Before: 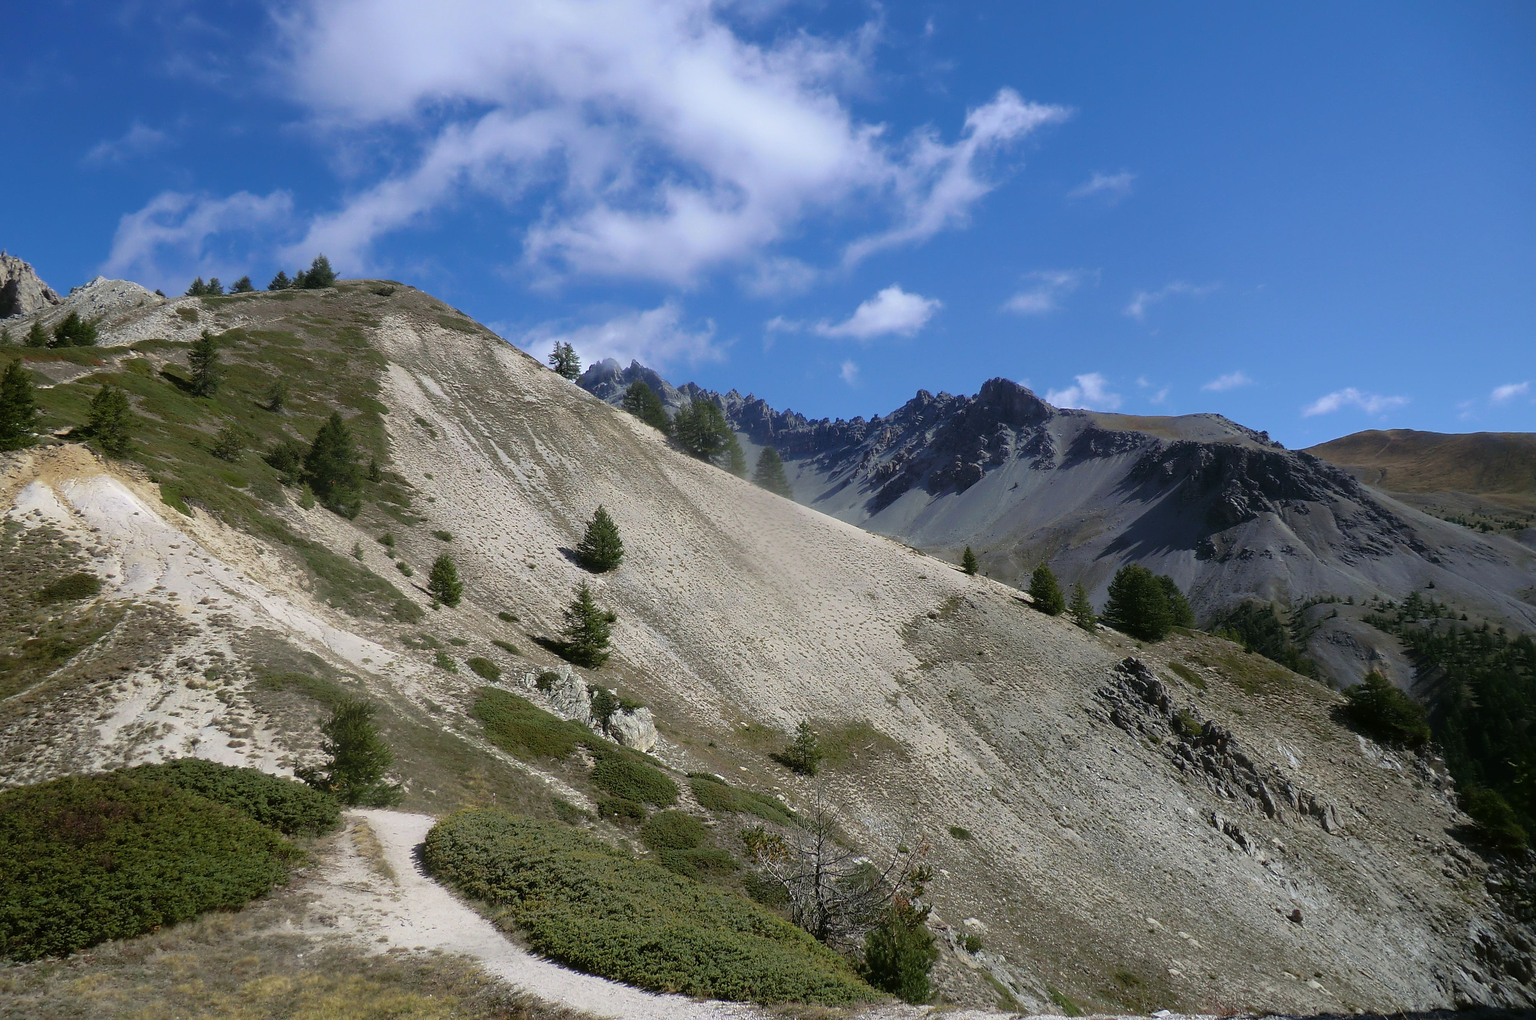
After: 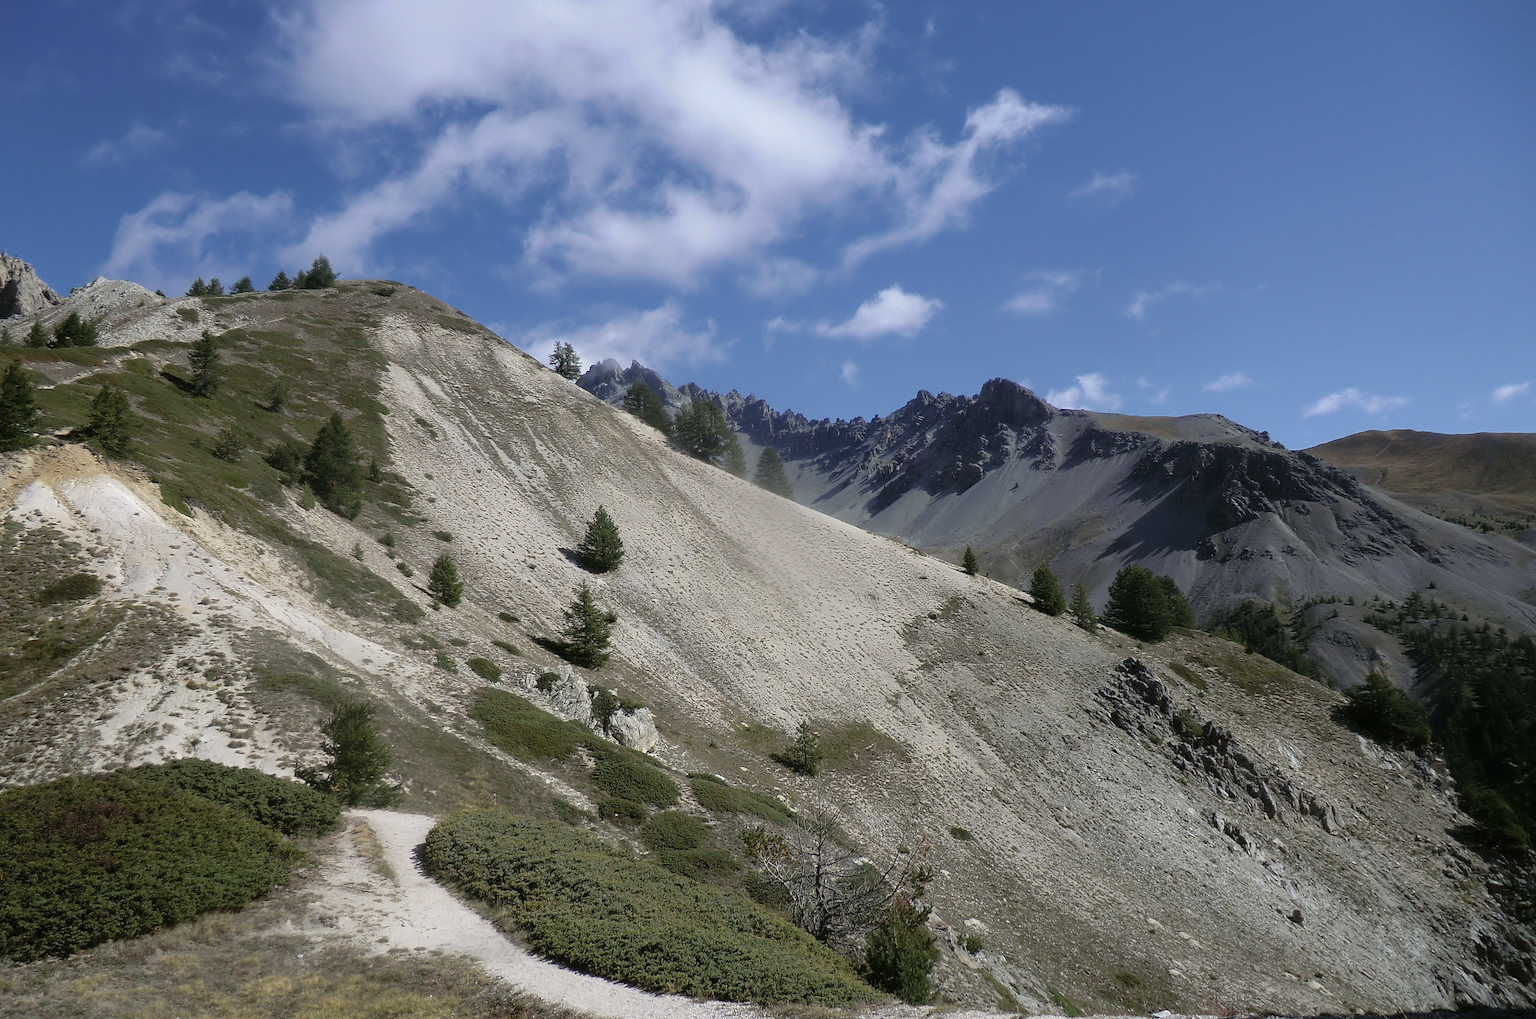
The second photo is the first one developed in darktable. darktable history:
contrast brightness saturation: contrast 0.011, saturation -0.047
color correction: highlights b* 0.042, saturation 0.8
